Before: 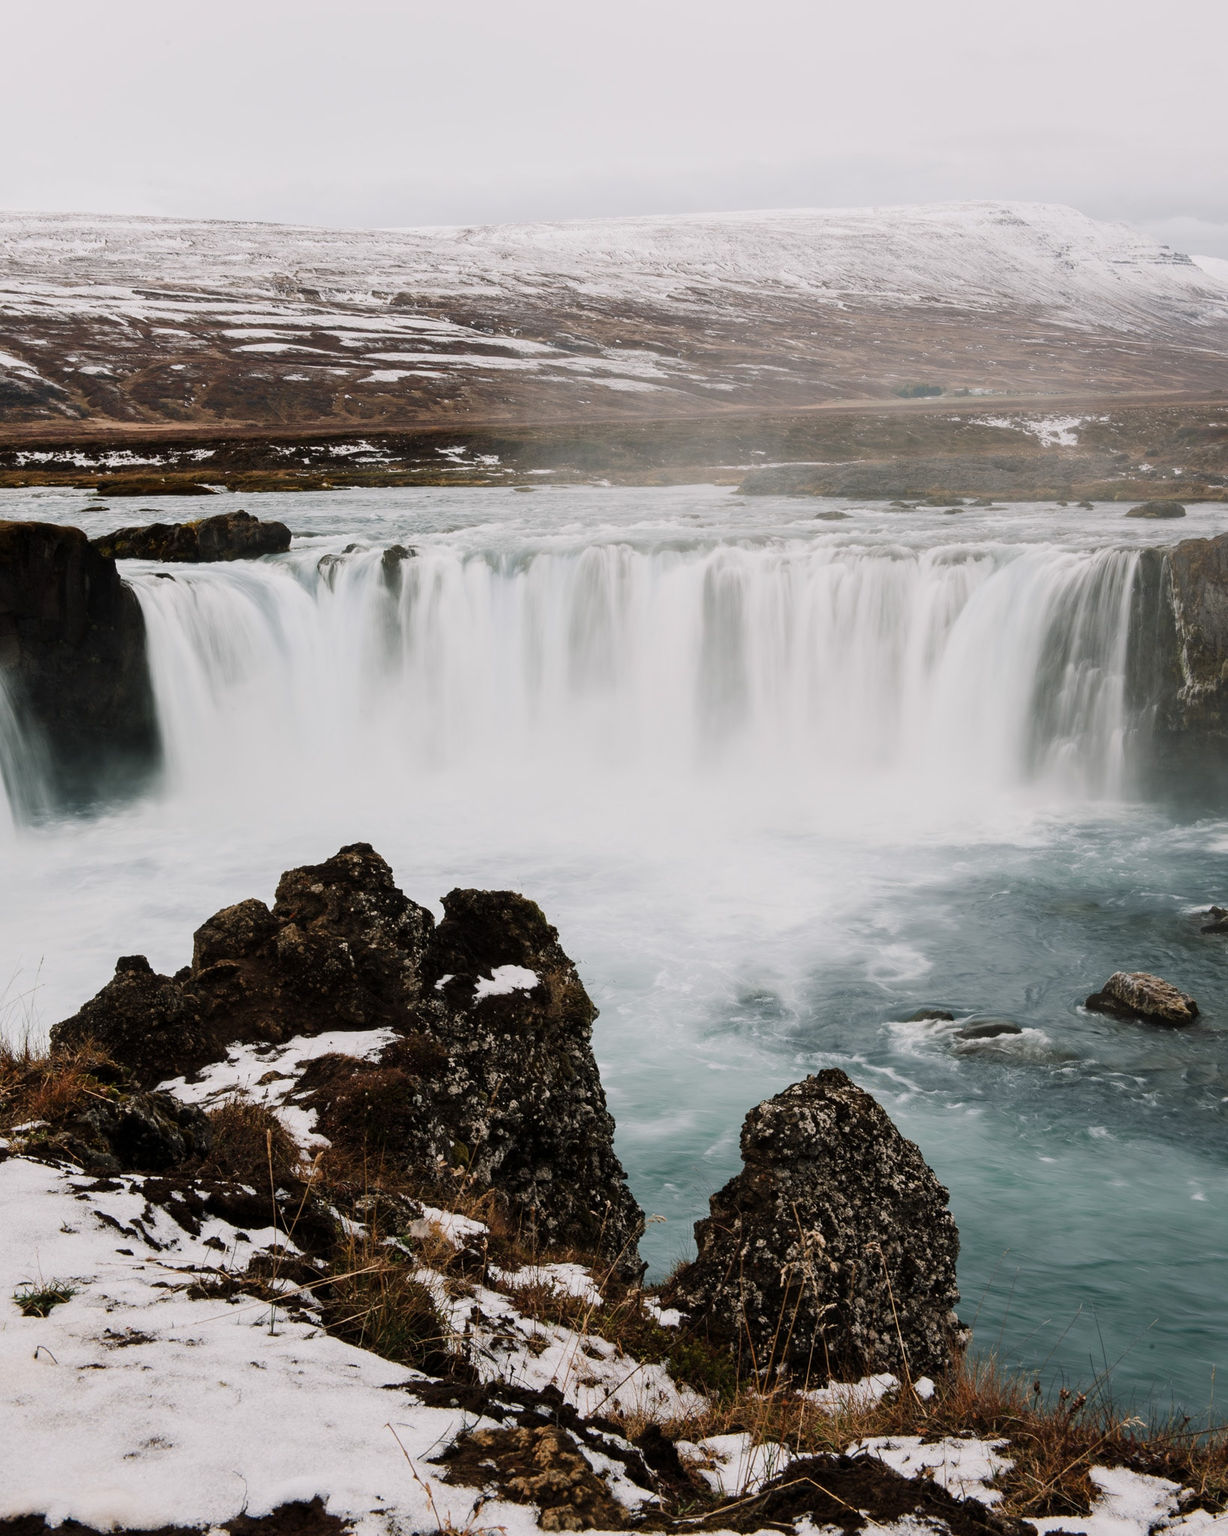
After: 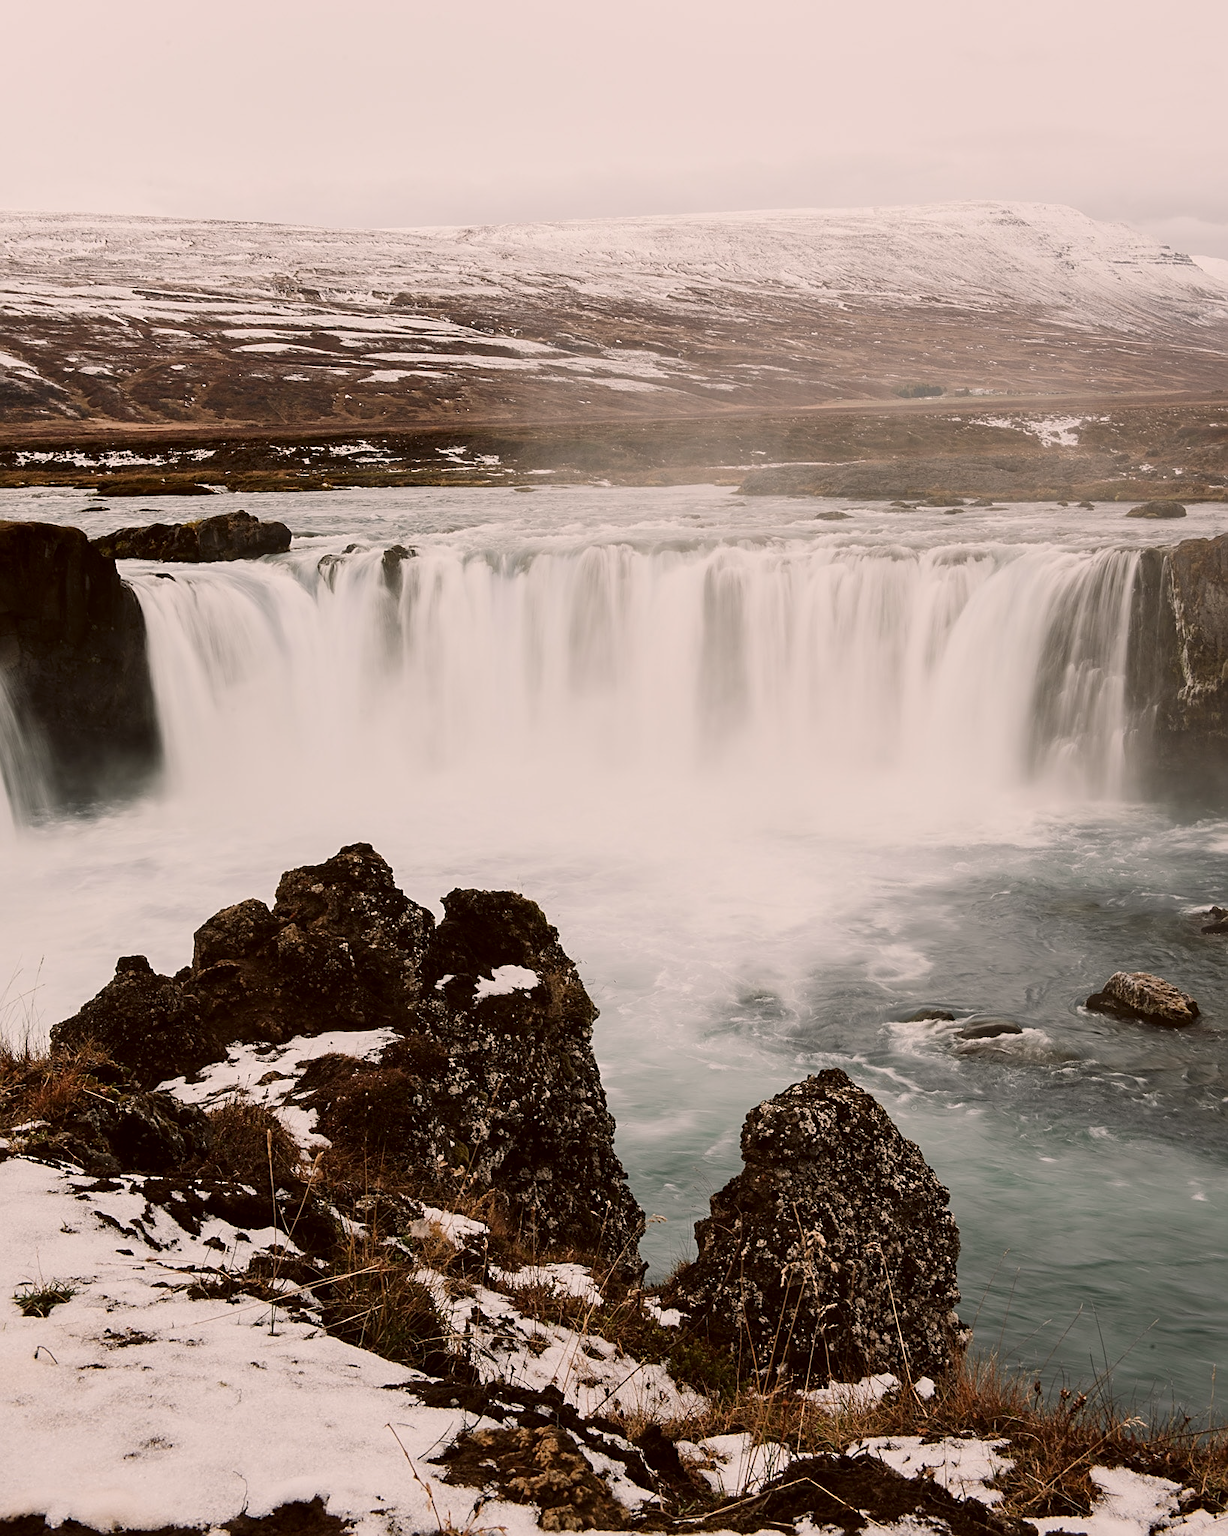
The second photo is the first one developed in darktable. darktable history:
sharpen: on, module defaults
color correction: highlights a* 6.28, highlights b* 8.1, shadows a* 5.64, shadows b* 7.21, saturation 0.887
